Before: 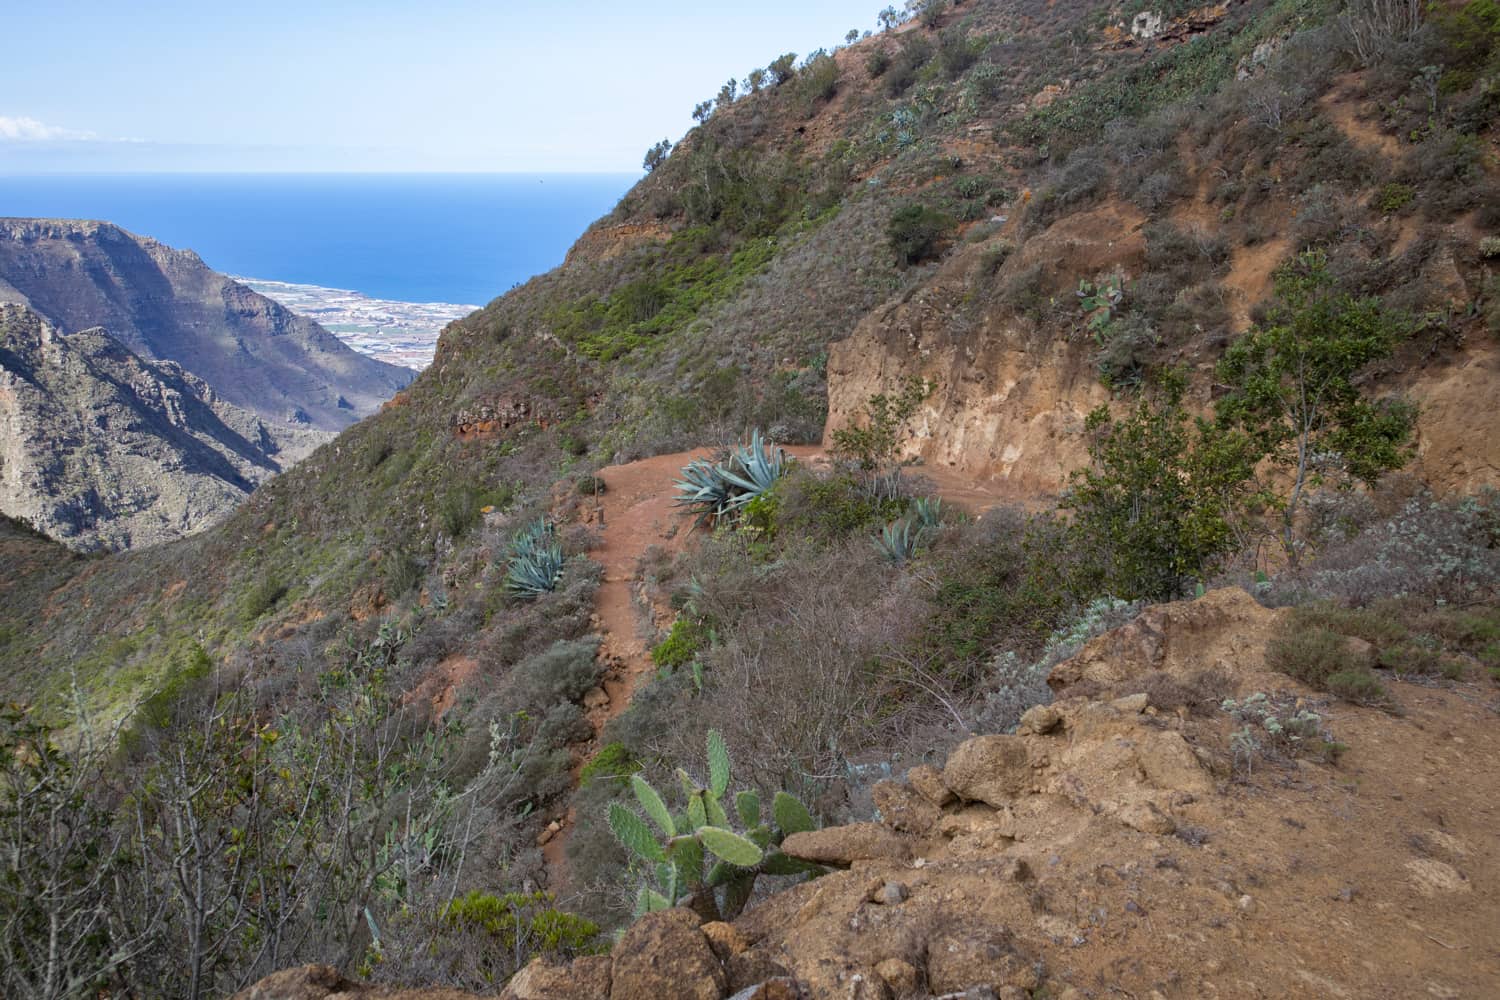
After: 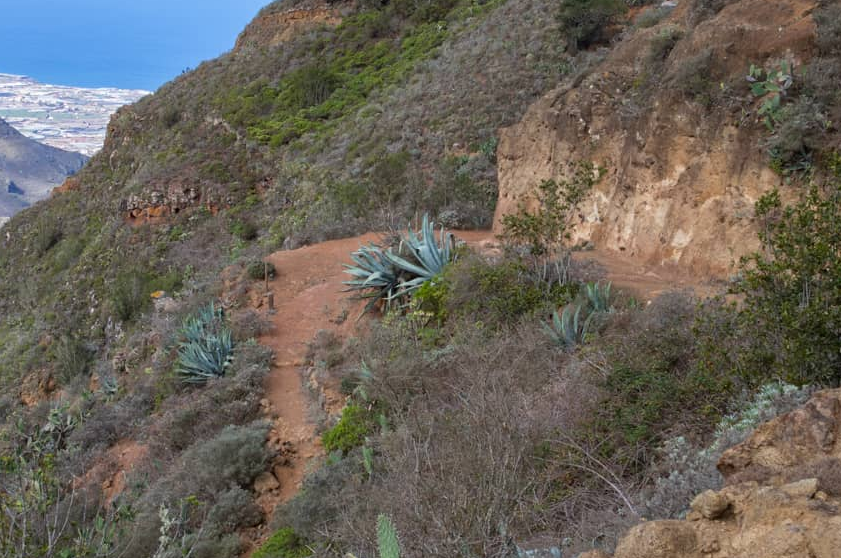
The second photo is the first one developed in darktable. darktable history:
crop and rotate: left 22.014%, top 21.557%, right 21.913%, bottom 22.604%
